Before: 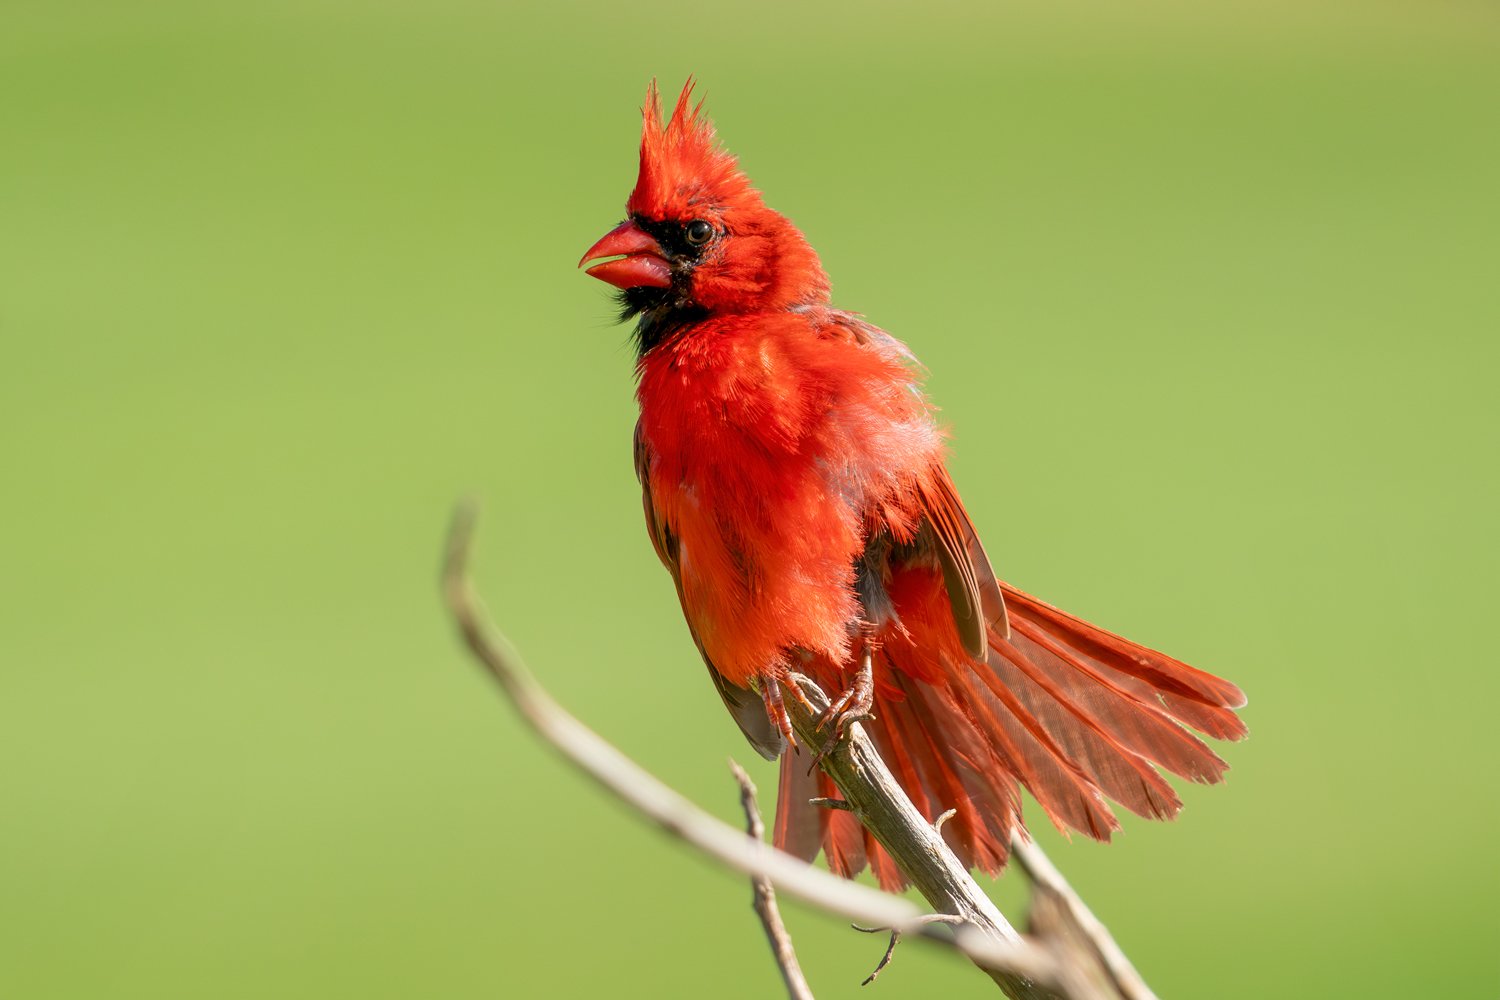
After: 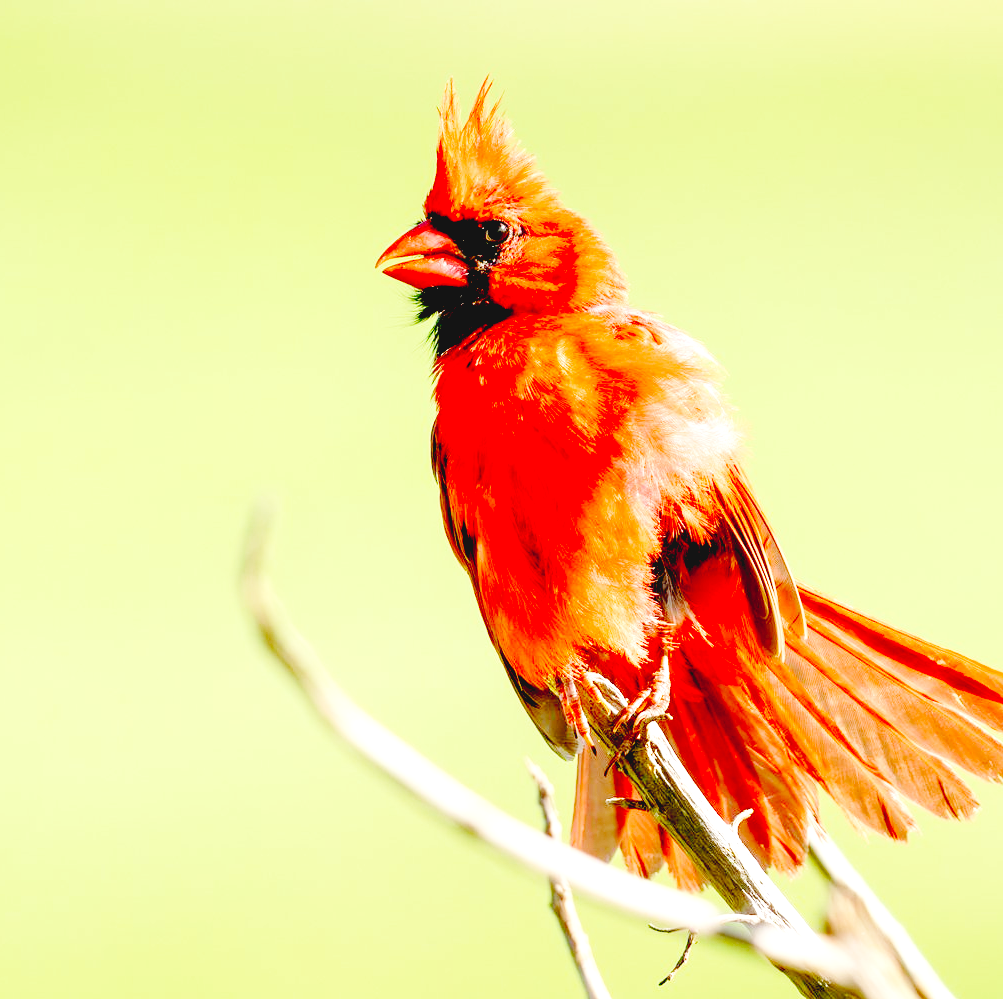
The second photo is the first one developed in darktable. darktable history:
exposure: black level correction 0.035, exposure 0.906 EV, compensate exposure bias true, compensate highlight preservation false
base curve: curves: ch0 [(0, 0.007) (0.028, 0.063) (0.121, 0.311) (0.46, 0.743) (0.859, 0.957) (1, 1)], preserve colors none
levels: black 0.027%
crop and rotate: left 13.661%, right 19.468%
